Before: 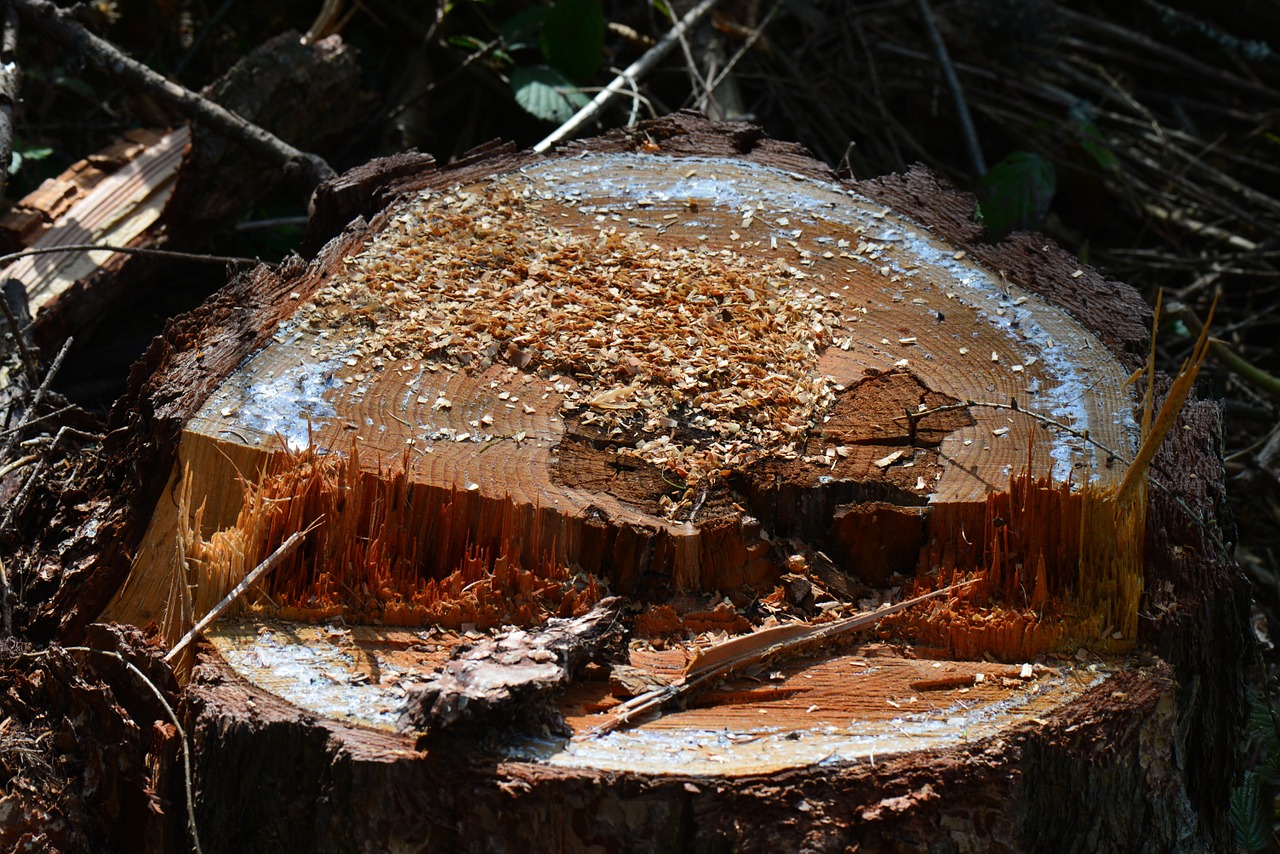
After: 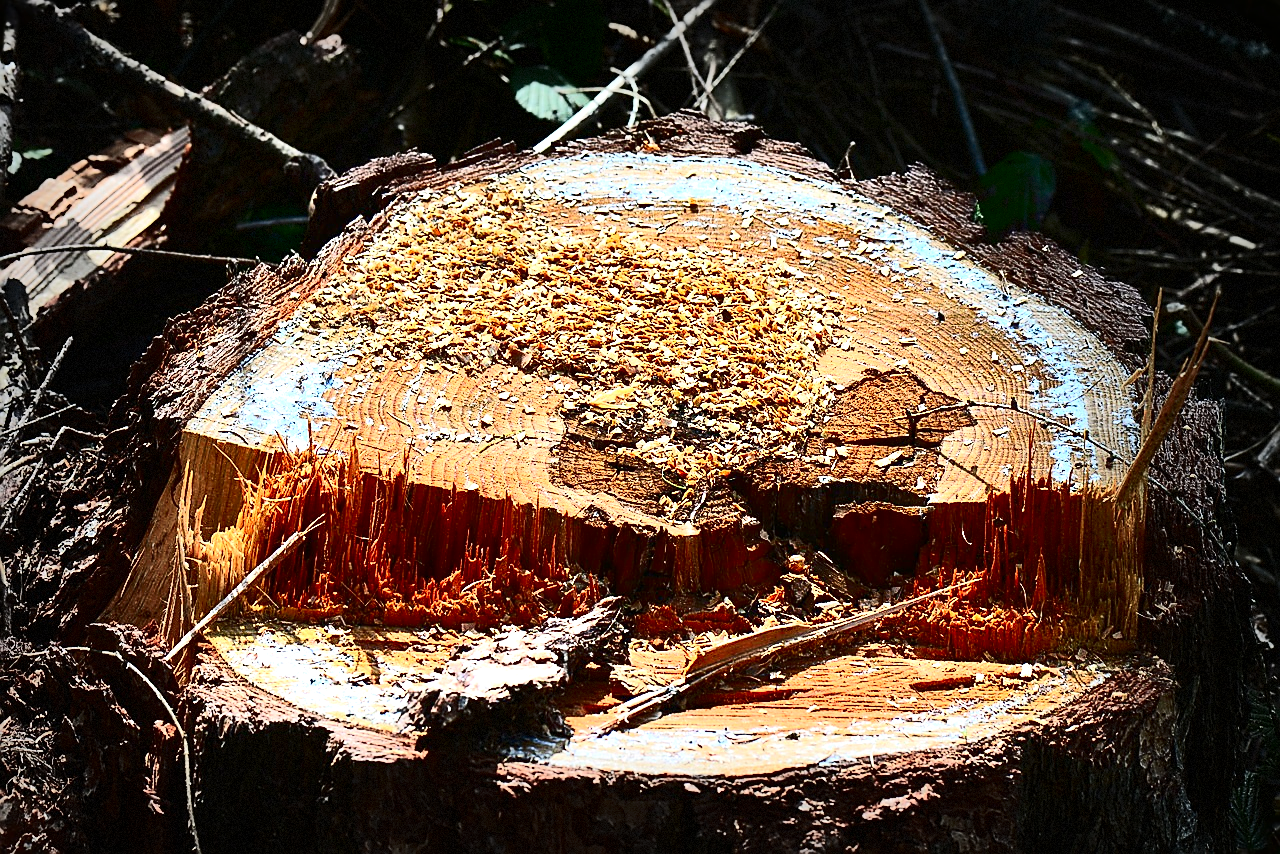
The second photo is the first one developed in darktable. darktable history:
contrast brightness saturation: contrast 0.407, brightness 0.047, saturation 0.255
sharpen: radius 1.365, amount 1.233, threshold 0.735
vignetting: fall-off start 52.63%, automatic ratio true, width/height ratio 1.313, shape 0.214, dithering 8-bit output
exposure: exposure 1.267 EV, compensate highlight preservation false
